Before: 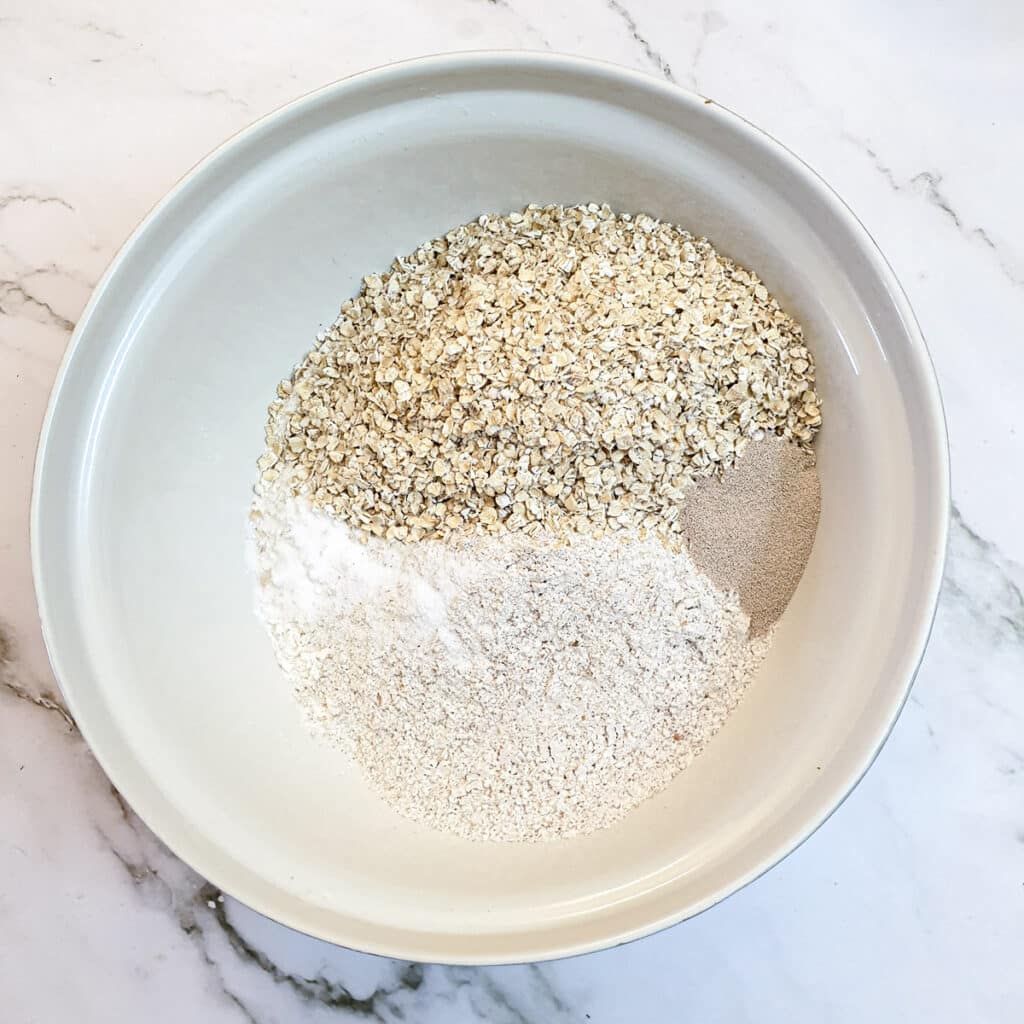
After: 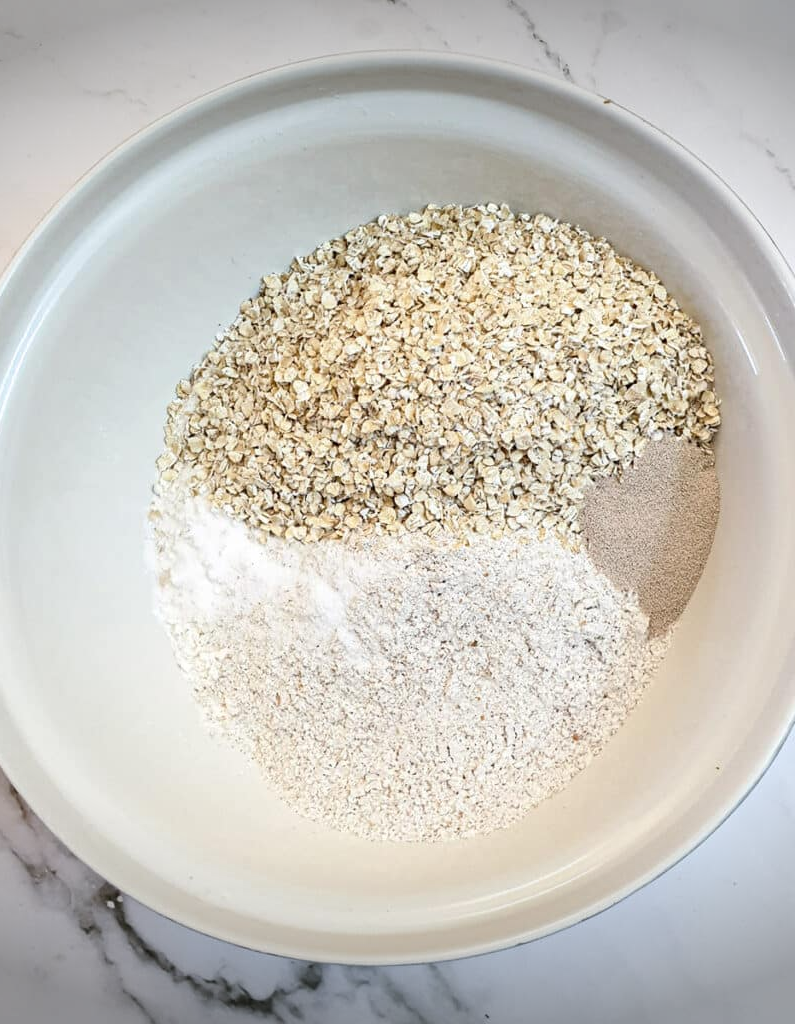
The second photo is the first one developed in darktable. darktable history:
crop: left 9.863%, right 12.49%
vignetting: fall-off start 99.98%, brightness -0.575, width/height ratio 1.308
